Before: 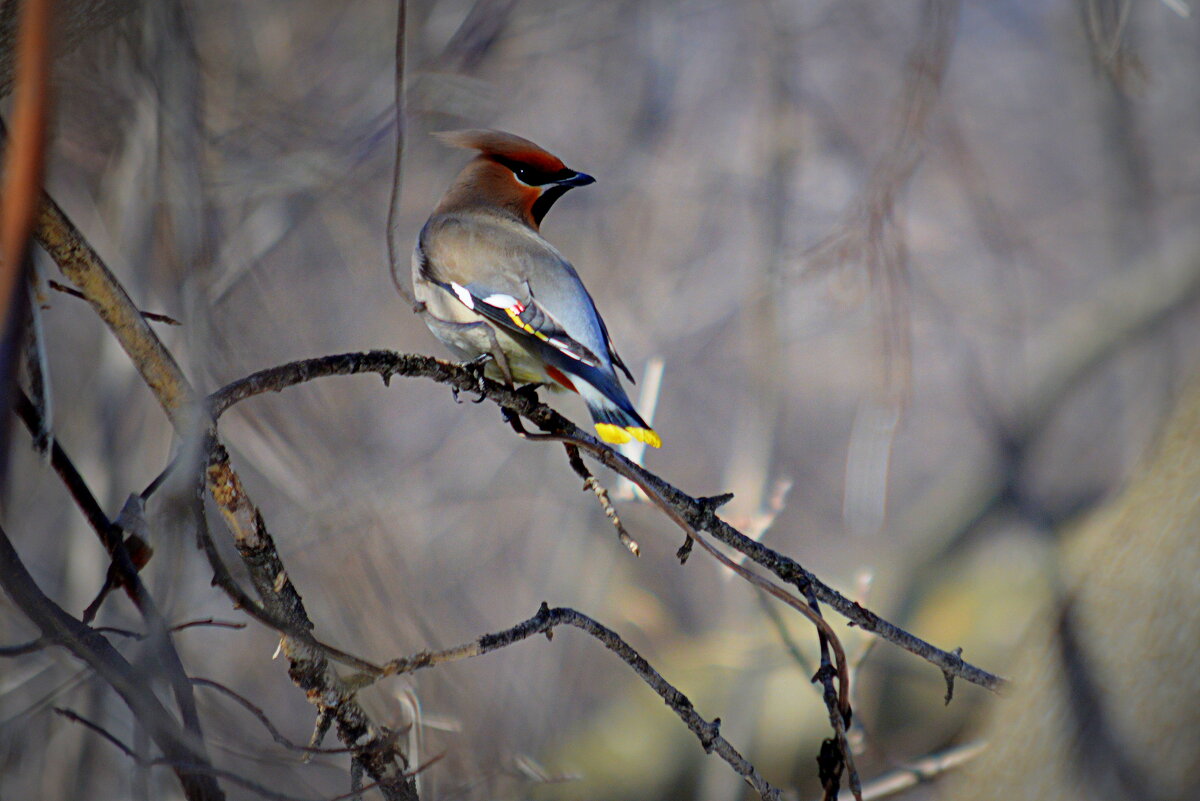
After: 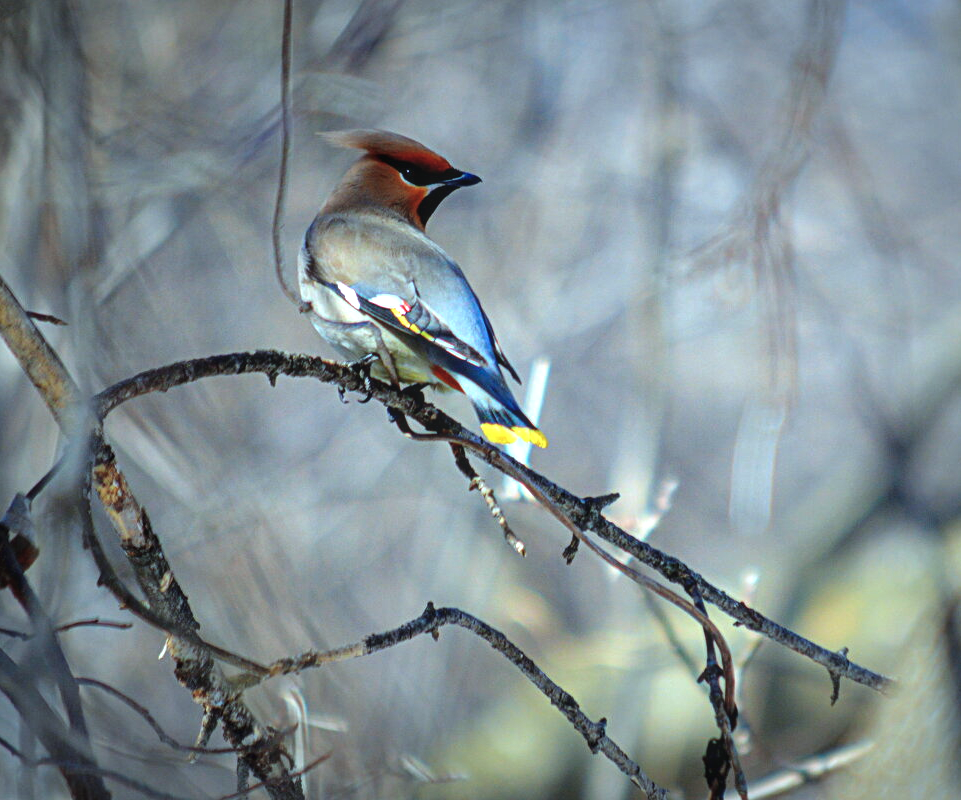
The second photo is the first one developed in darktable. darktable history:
exposure: black level correction -0.005, exposure 0.627 EV, compensate exposure bias true, compensate highlight preservation false
local contrast: on, module defaults
color correction: highlights a* -10.12, highlights b* -9.84
crop and rotate: left 9.568%, right 10.301%
